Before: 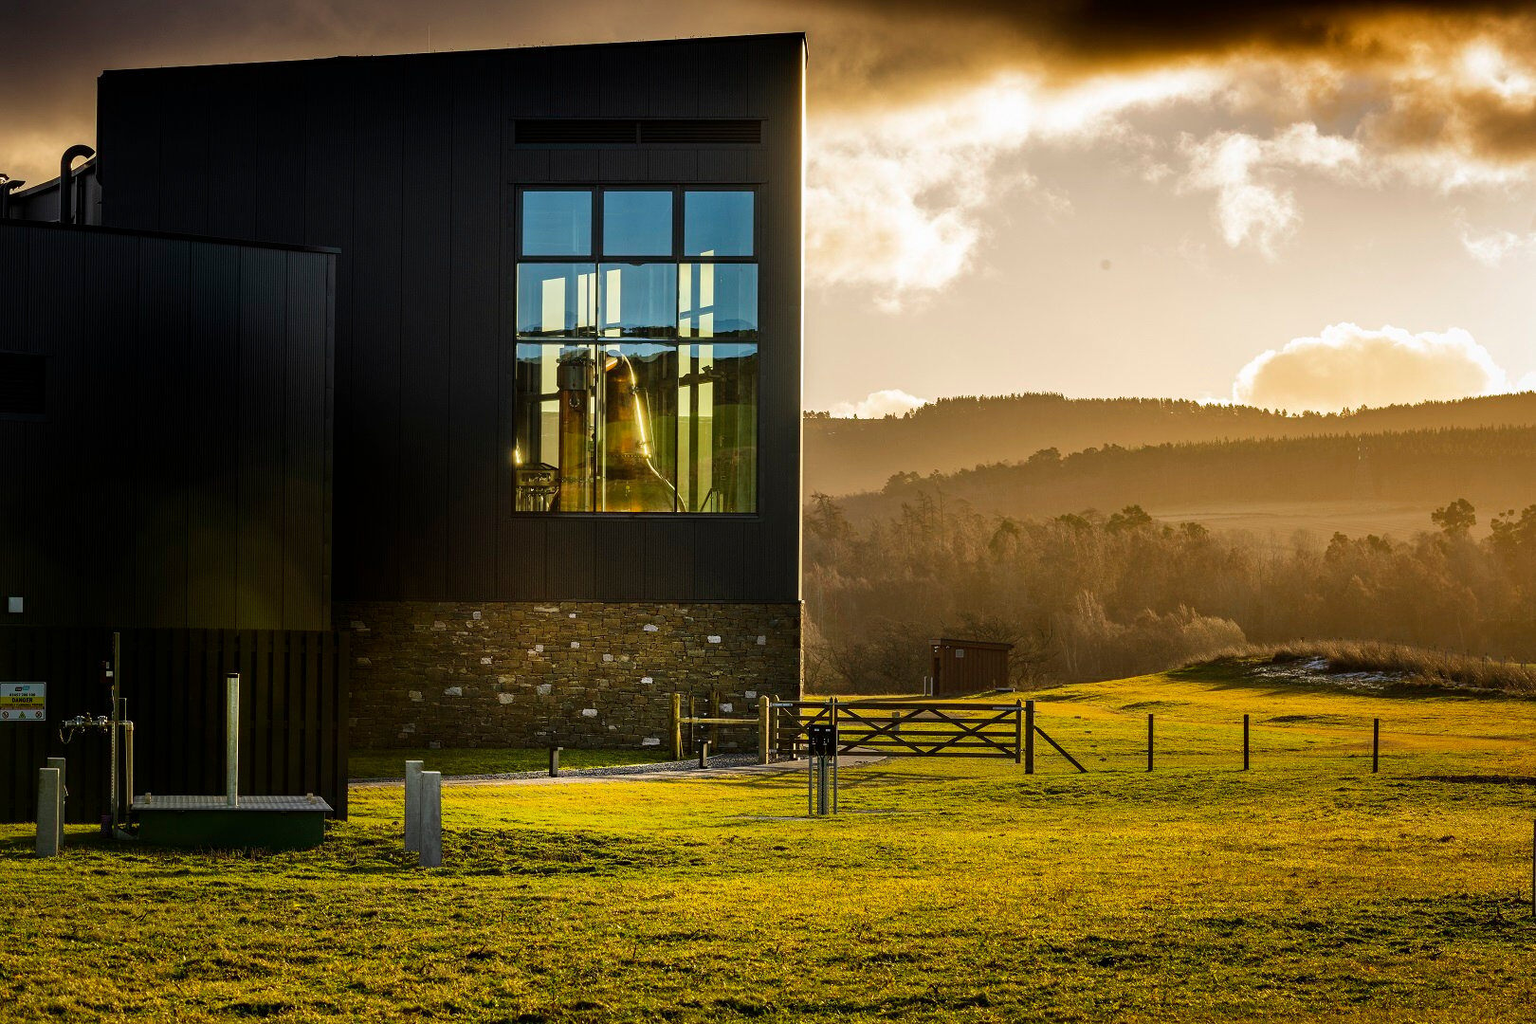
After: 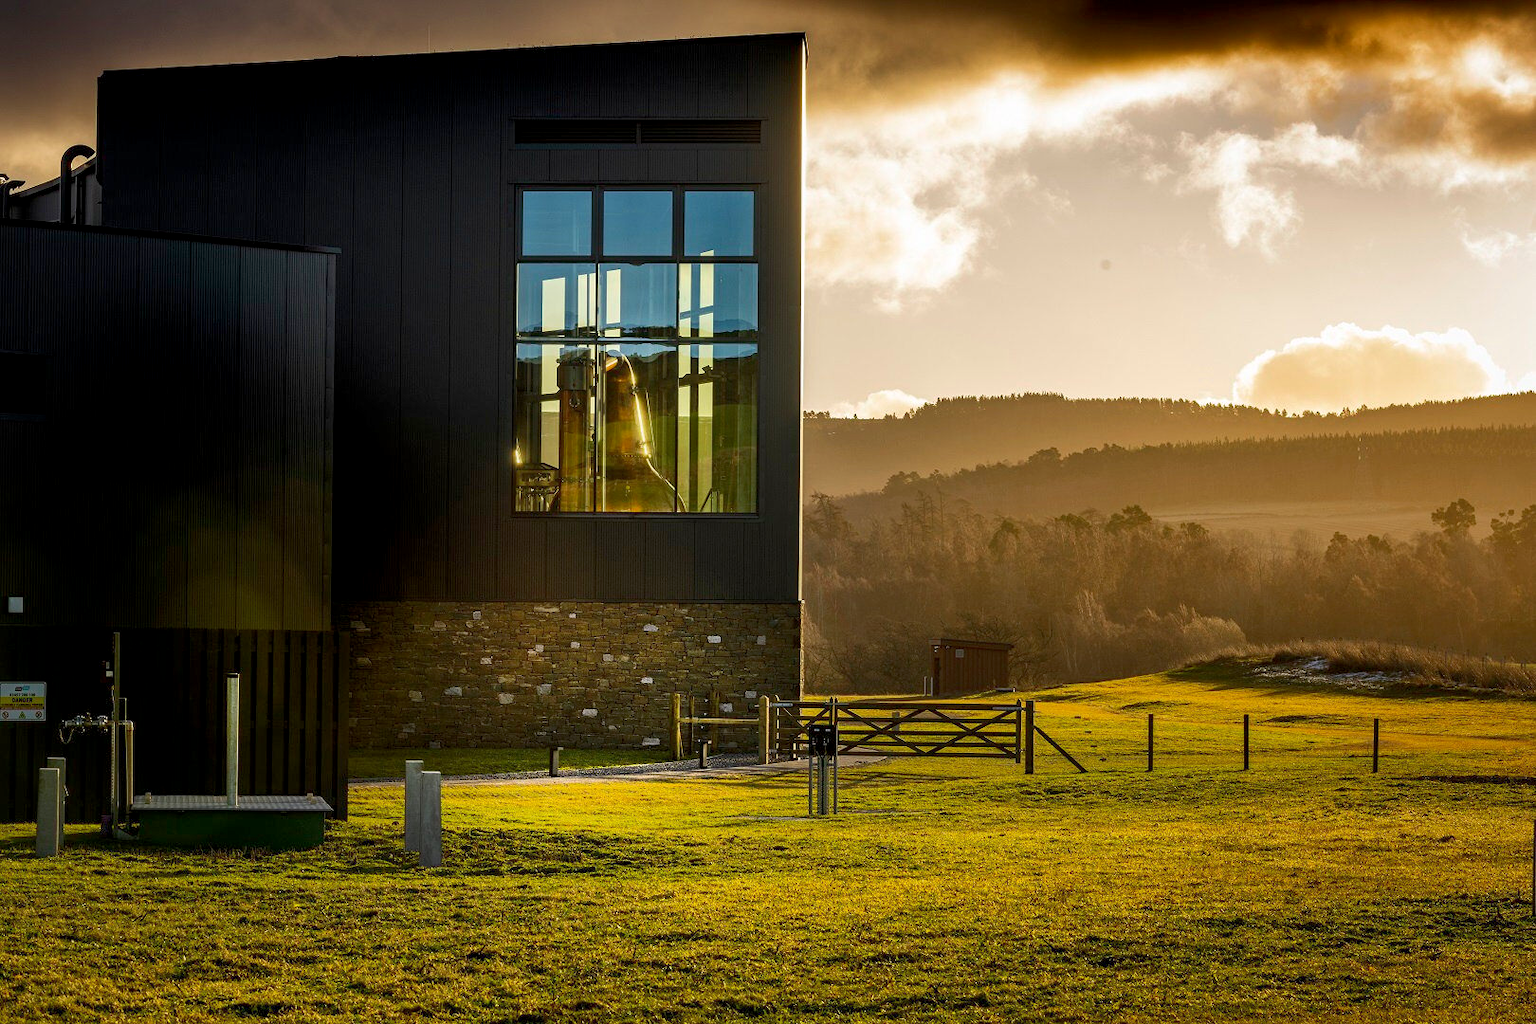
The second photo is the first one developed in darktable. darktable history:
exposure: black level correction 0.001, exposure 0.295 EV, compensate highlight preservation false
tone equalizer: -8 EV 0.213 EV, -7 EV 0.427 EV, -6 EV 0.452 EV, -5 EV 0.259 EV, -3 EV -0.254 EV, -2 EV -0.438 EV, -1 EV -0.404 EV, +0 EV -0.28 EV
